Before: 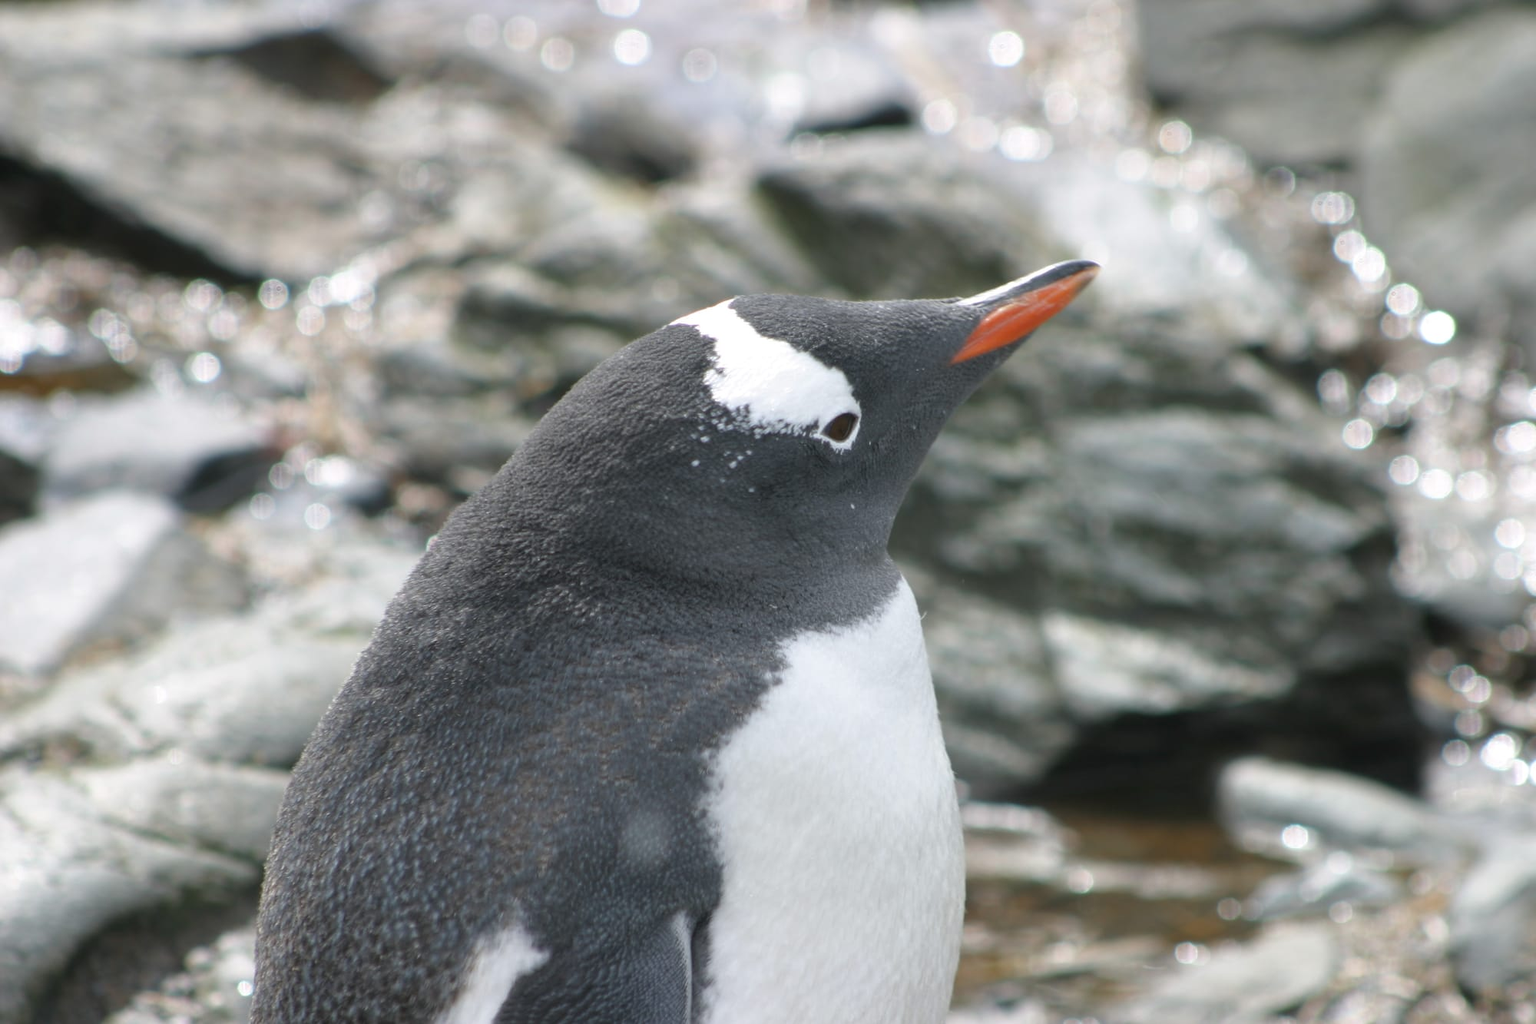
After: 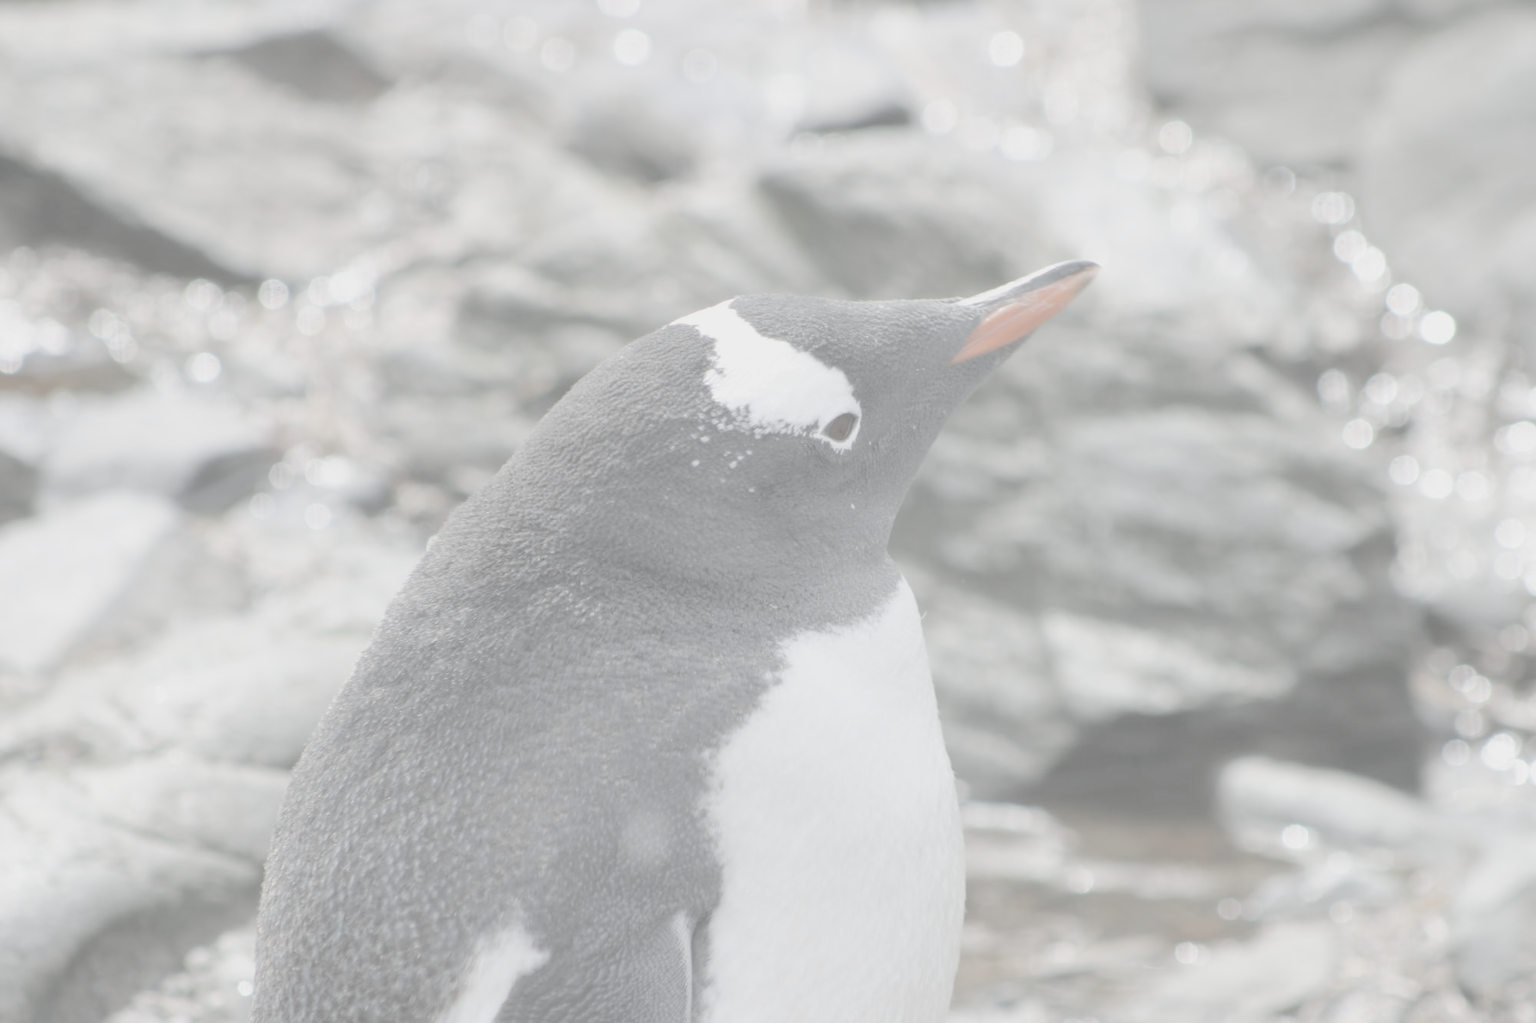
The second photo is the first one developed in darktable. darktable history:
contrast brightness saturation: contrast -0.302, brightness 0.757, saturation -0.762
